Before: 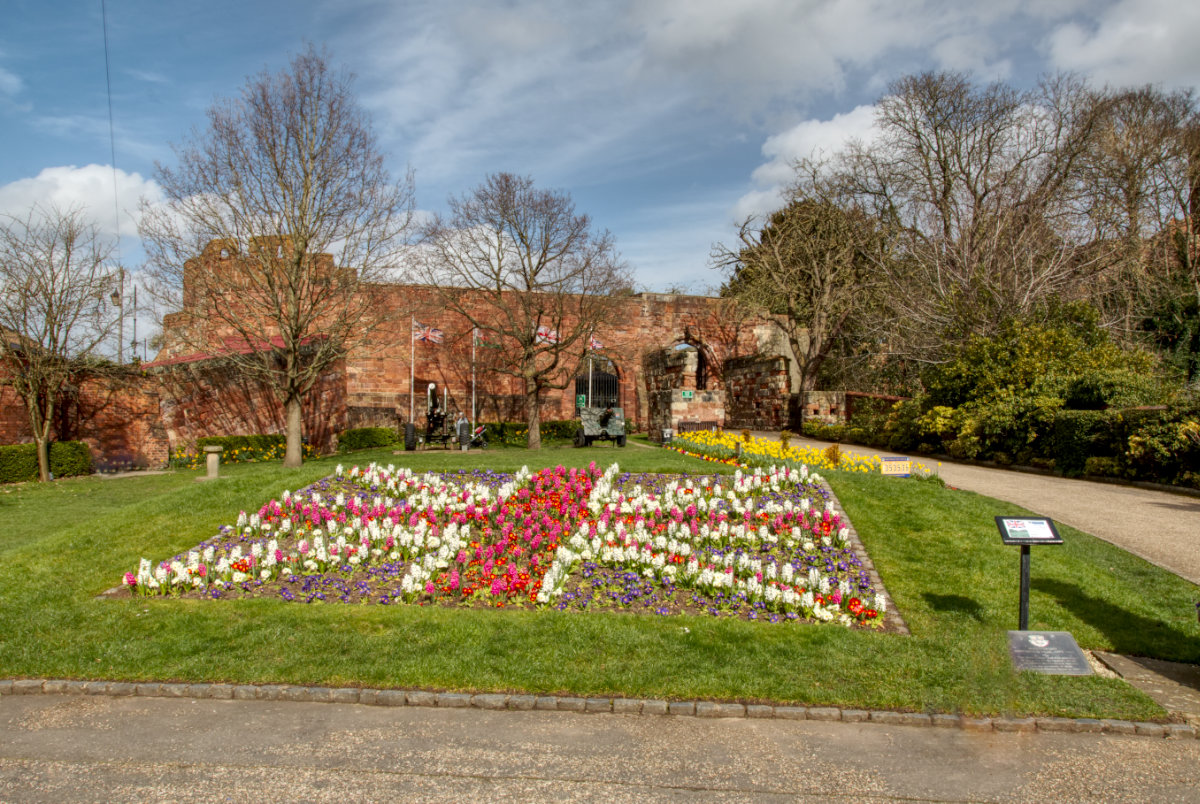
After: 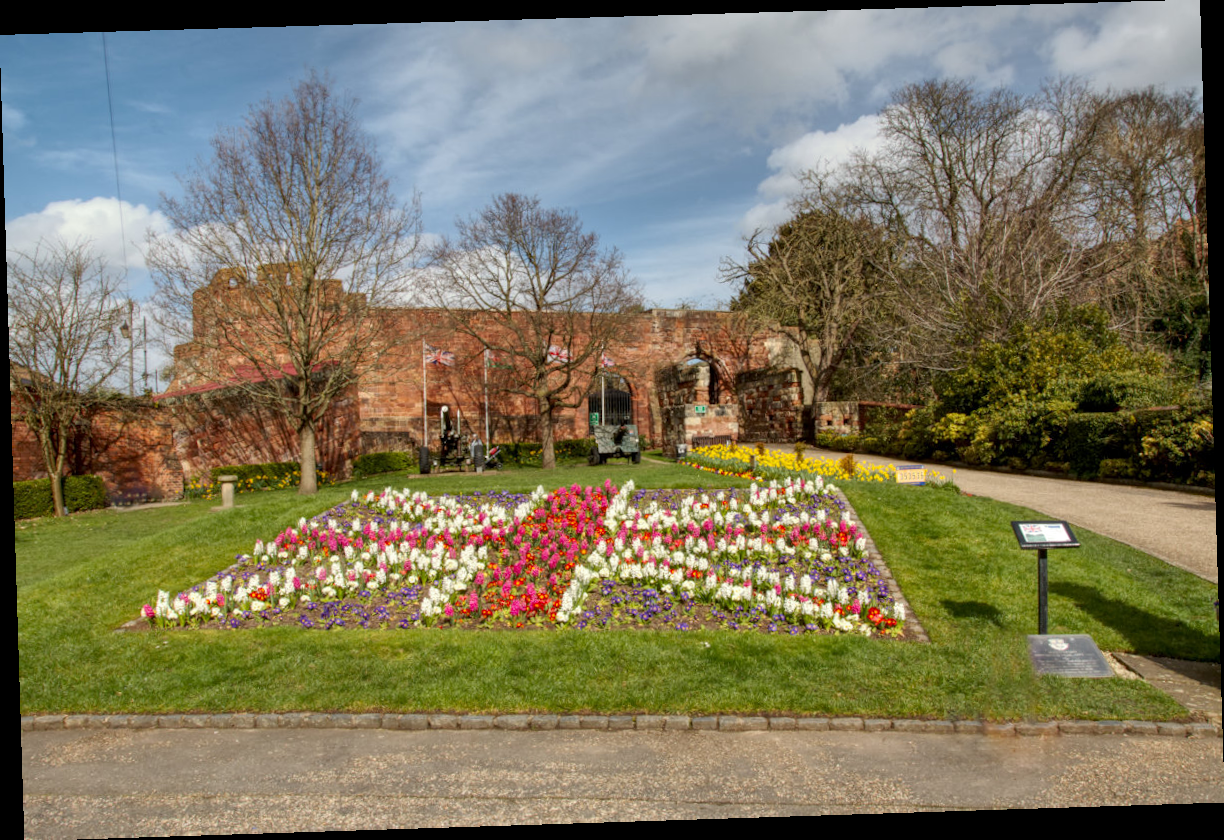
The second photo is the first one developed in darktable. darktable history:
split-toning: shadows › saturation 0.61, highlights › saturation 0.58, balance -28.74, compress 87.36%
rotate and perspective: rotation -1.77°, lens shift (horizontal) 0.004, automatic cropping off
